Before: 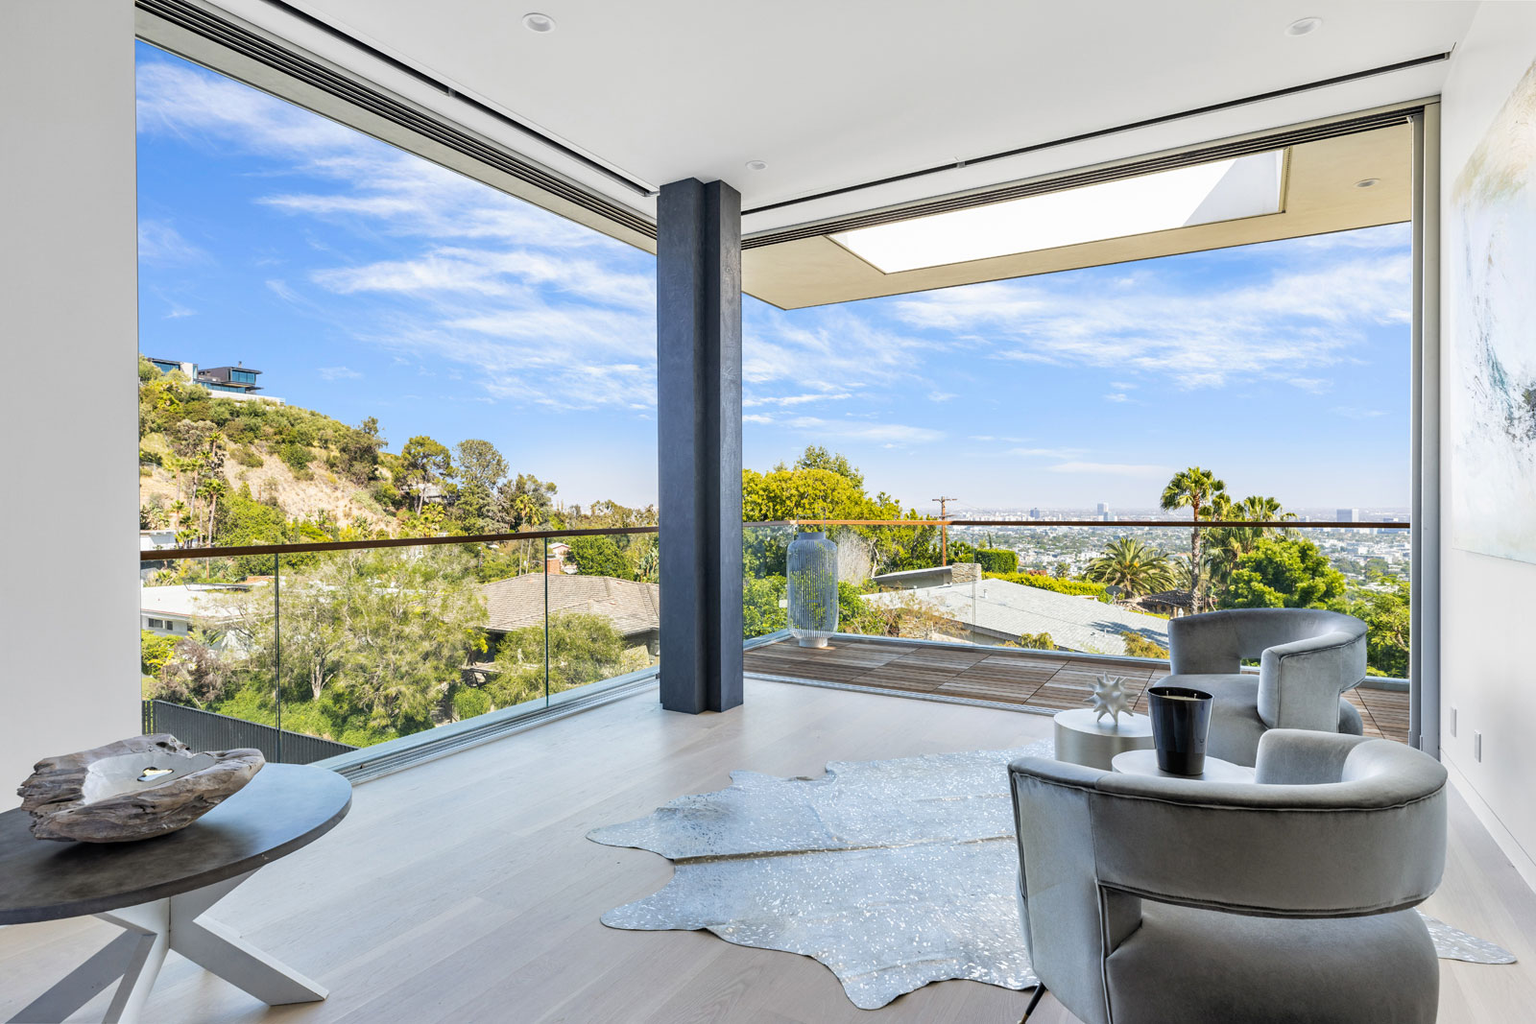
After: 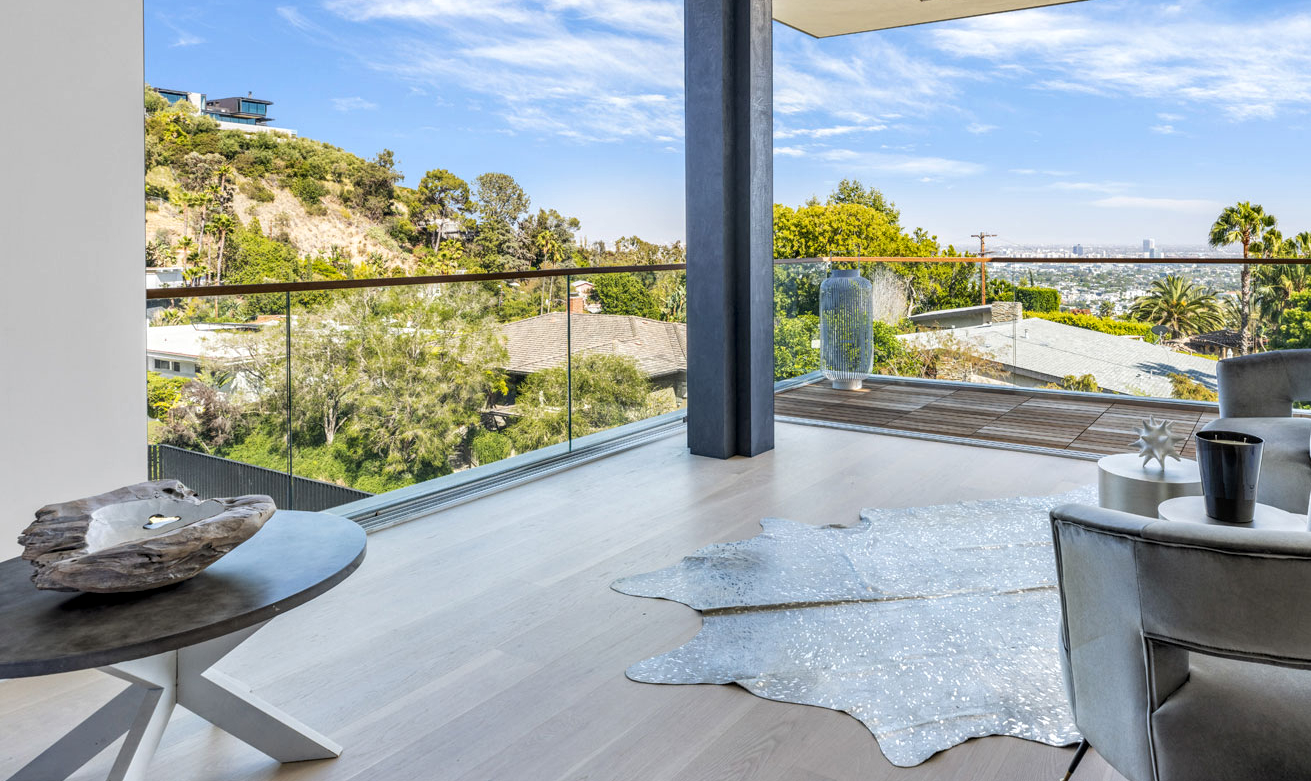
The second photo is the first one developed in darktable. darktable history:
crop: top 26.739%, right 18.051%
local contrast: on, module defaults
